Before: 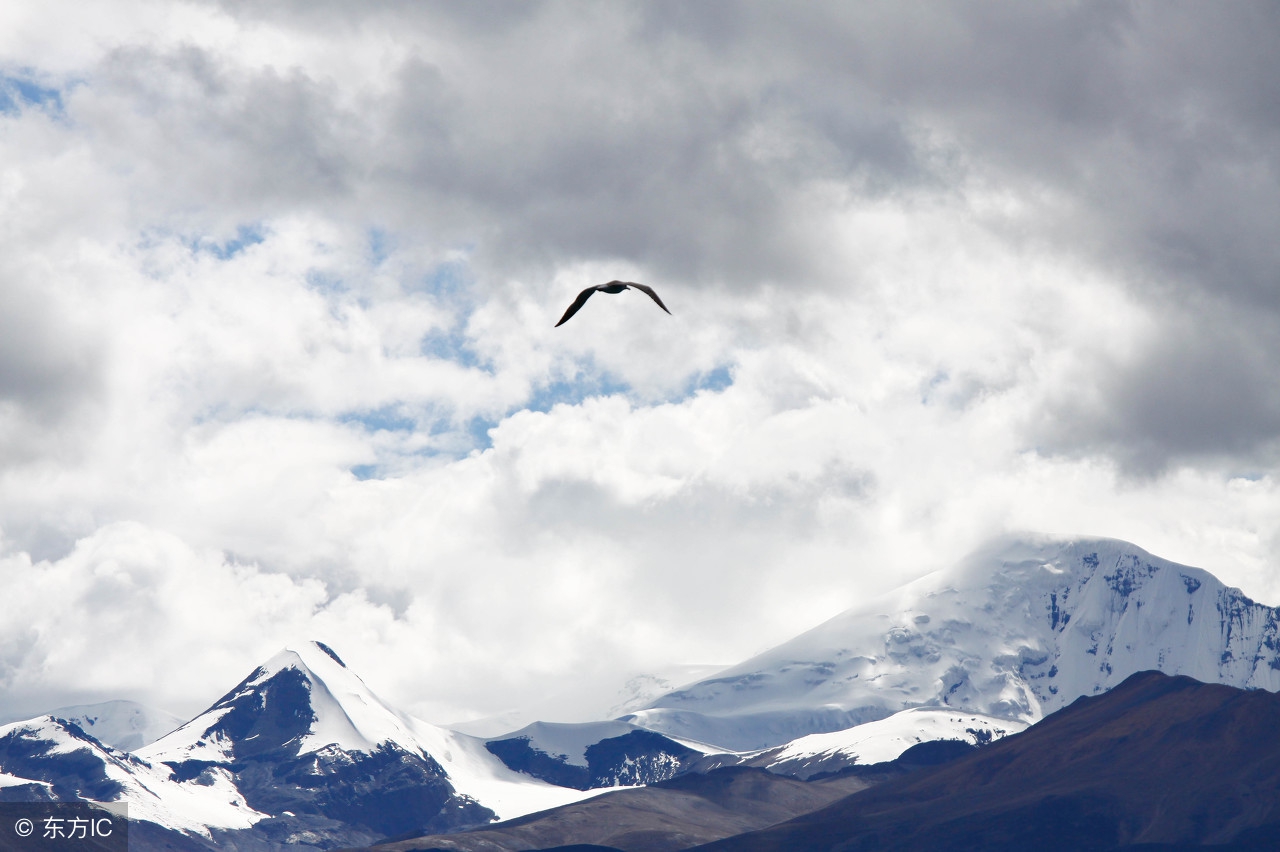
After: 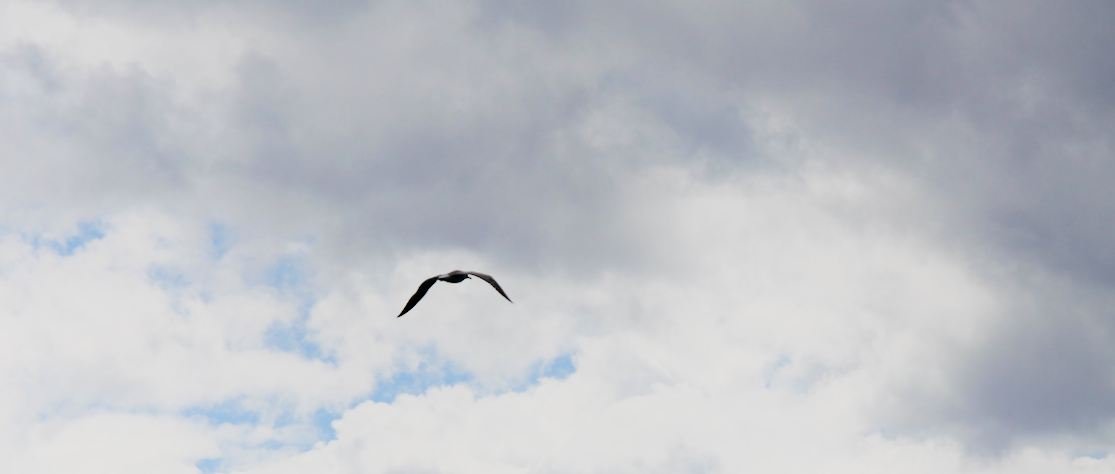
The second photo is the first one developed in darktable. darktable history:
shadows and highlights: shadows -24.28, highlights 49.77, soften with gaussian
rotate and perspective: rotation -1°, crop left 0.011, crop right 0.989, crop top 0.025, crop bottom 0.975
velvia: on, module defaults
filmic rgb: black relative exposure -7.65 EV, white relative exposure 4.56 EV, hardness 3.61
crop and rotate: left 11.812%, bottom 42.776%
